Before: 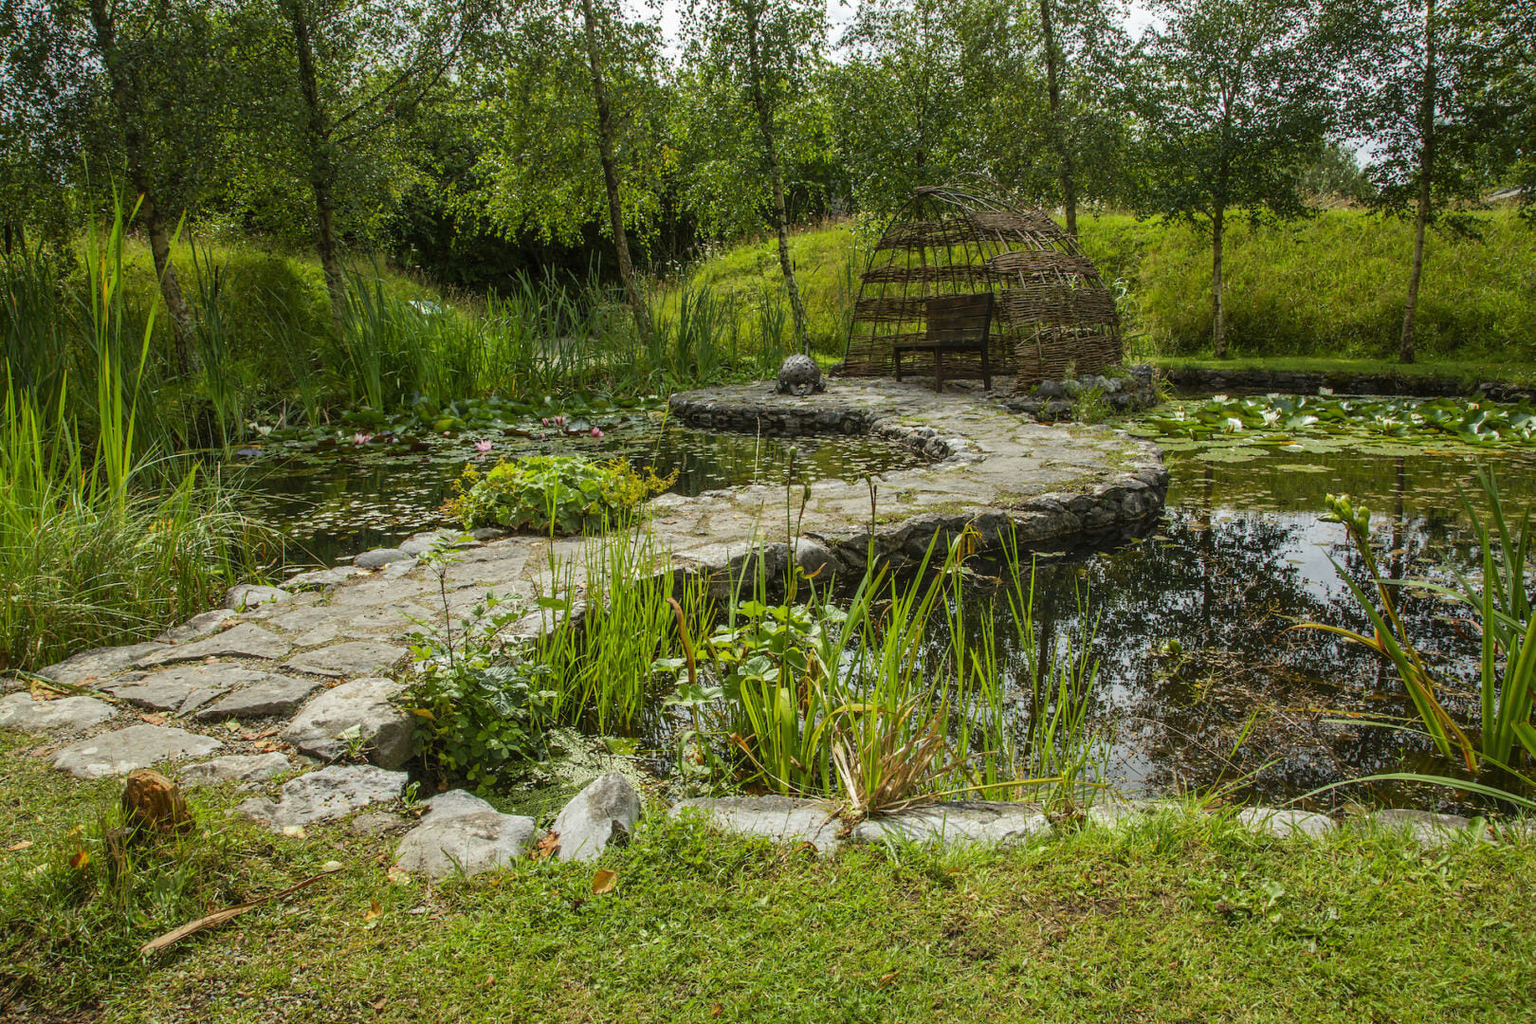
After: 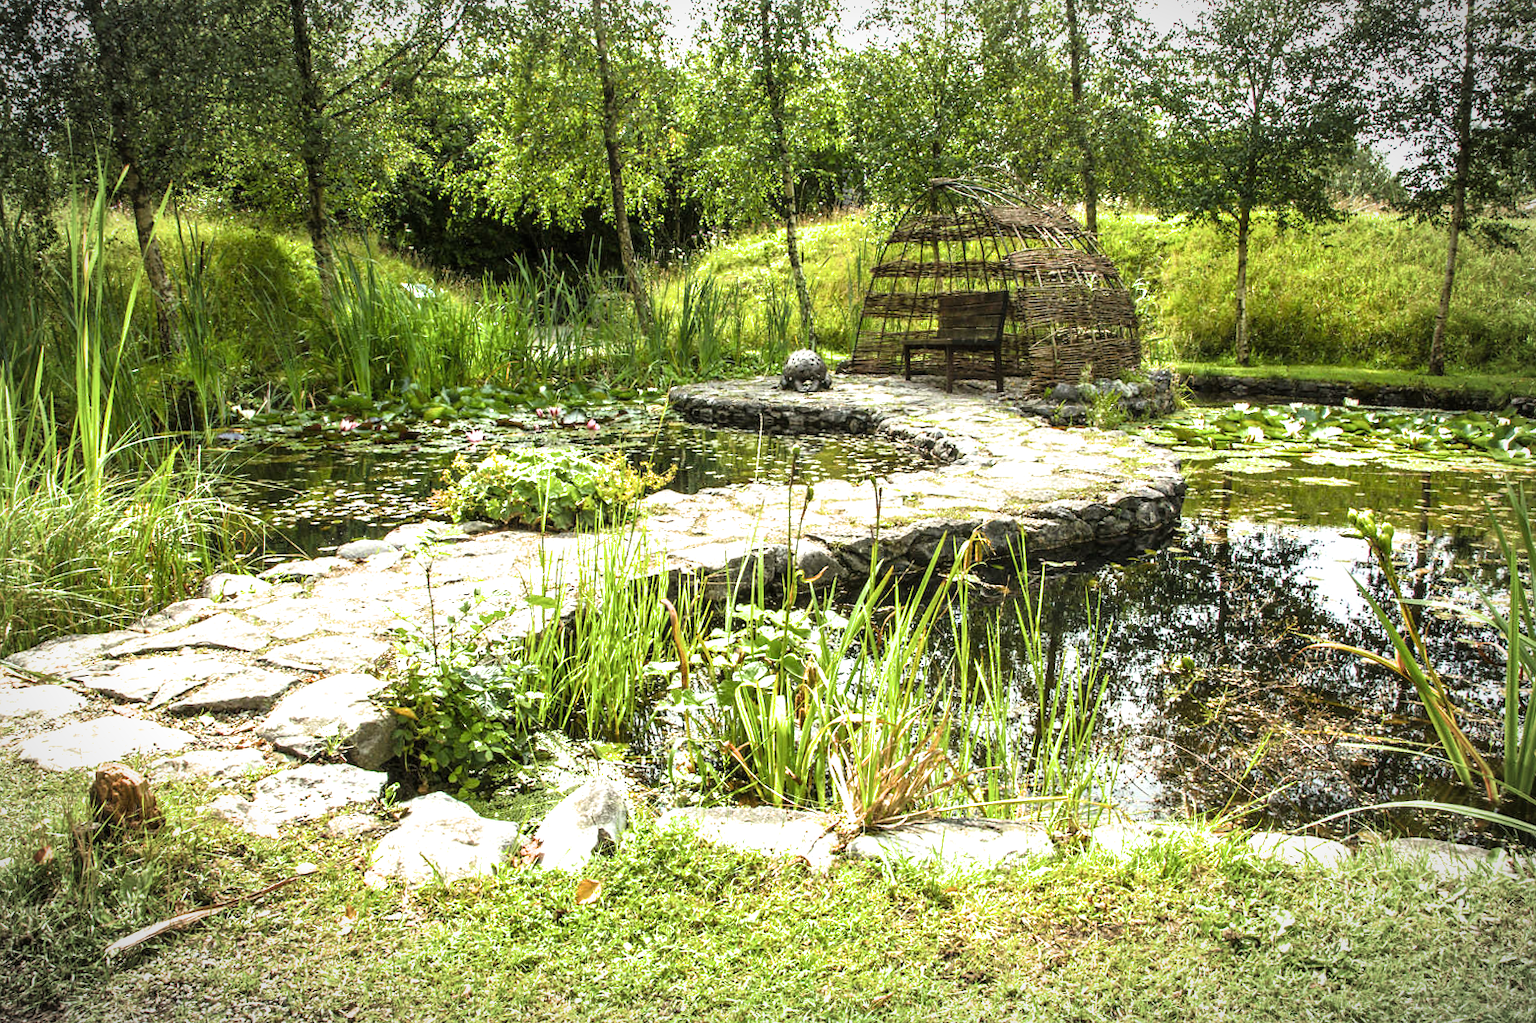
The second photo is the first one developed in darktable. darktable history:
crop and rotate: angle -1.5°
exposure: black level correction 0, exposure 1.296 EV, compensate highlight preservation false
vignetting: fall-off start 87.47%, automatic ratio true
filmic rgb: black relative exposure -8.03 EV, white relative exposure 2.47 EV, hardness 6.39, color science v6 (2022)
